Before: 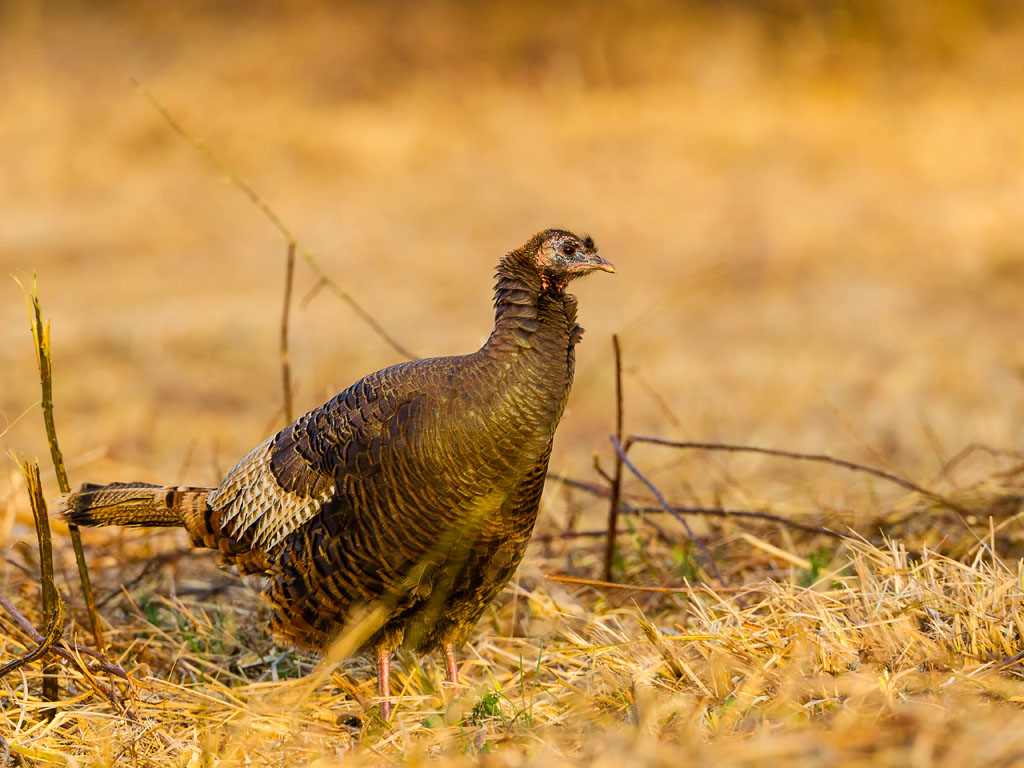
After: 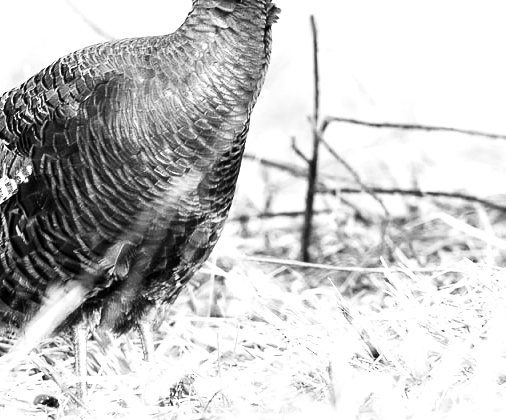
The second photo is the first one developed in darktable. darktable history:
contrast brightness saturation: contrast 0.28
crop: left 29.672%, top 41.786%, right 20.851%, bottom 3.487%
exposure: black level correction 0.001, exposure 1.398 EV, compensate exposure bias true, compensate highlight preservation false
monochrome: a 32, b 64, size 2.3
